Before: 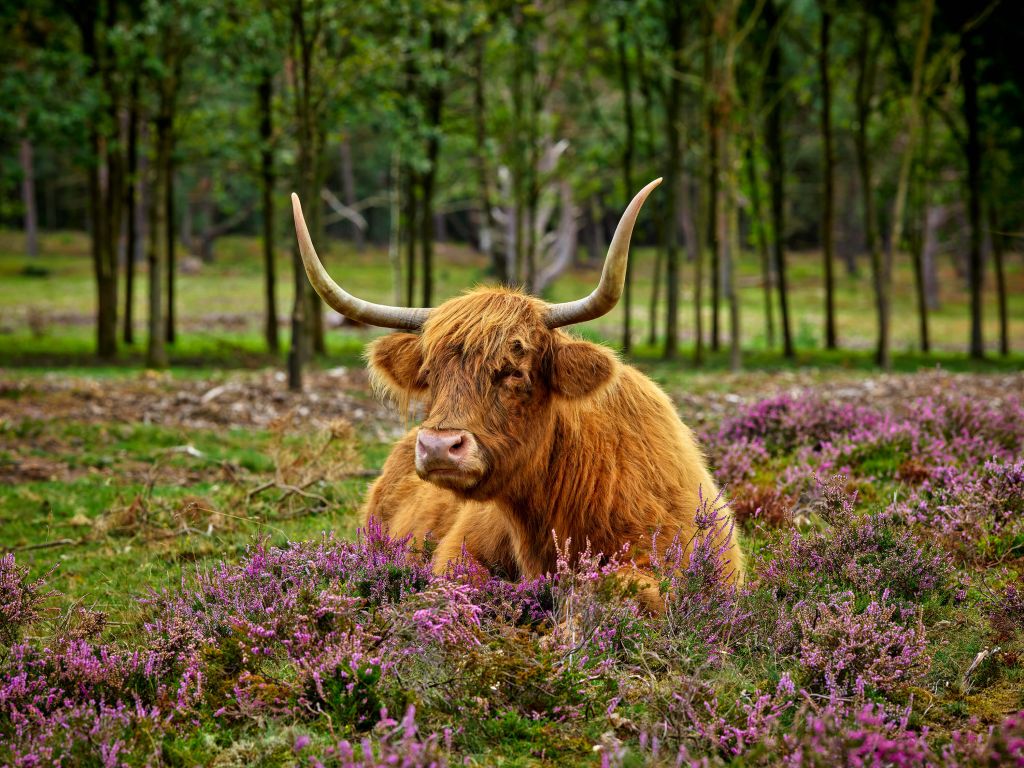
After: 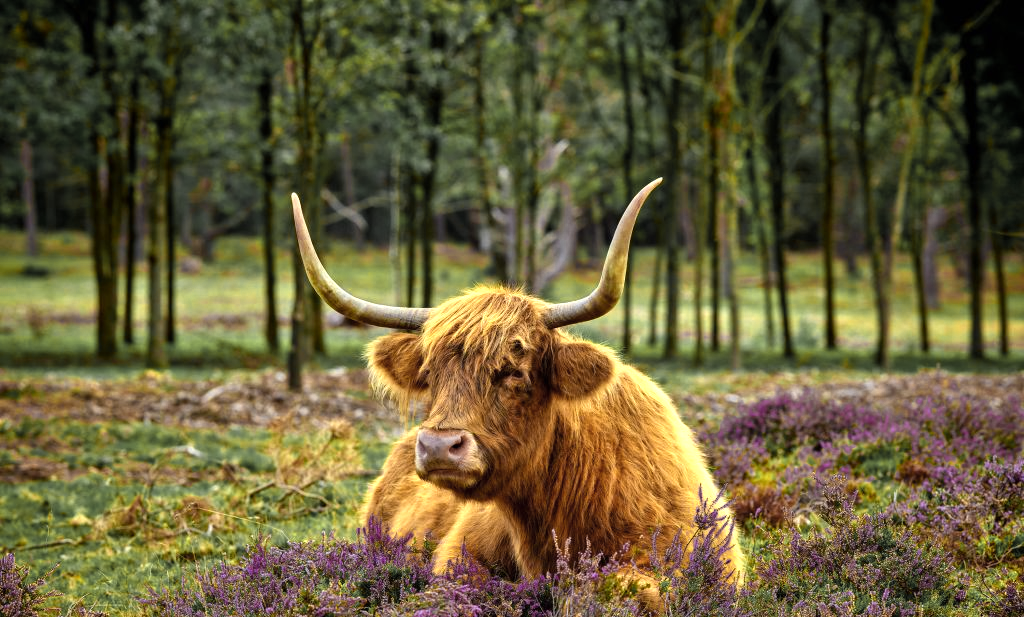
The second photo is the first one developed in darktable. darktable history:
color zones: curves: ch0 [(0.004, 0.306) (0.107, 0.448) (0.252, 0.656) (0.41, 0.398) (0.595, 0.515) (0.768, 0.628)]; ch1 [(0.07, 0.323) (0.151, 0.452) (0.252, 0.608) (0.346, 0.221) (0.463, 0.189) (0.61, 0.368) (0.735, 0.395) (0.921, 0.412)]; ch2 [(0, 0.476) (0.132, 0.512) (0.243, 0.512) (0.397, 0.48) (0.522, 0.376) (0.634, 0.536) (0.761, 0.46)]
crop: bottom 19.644%
